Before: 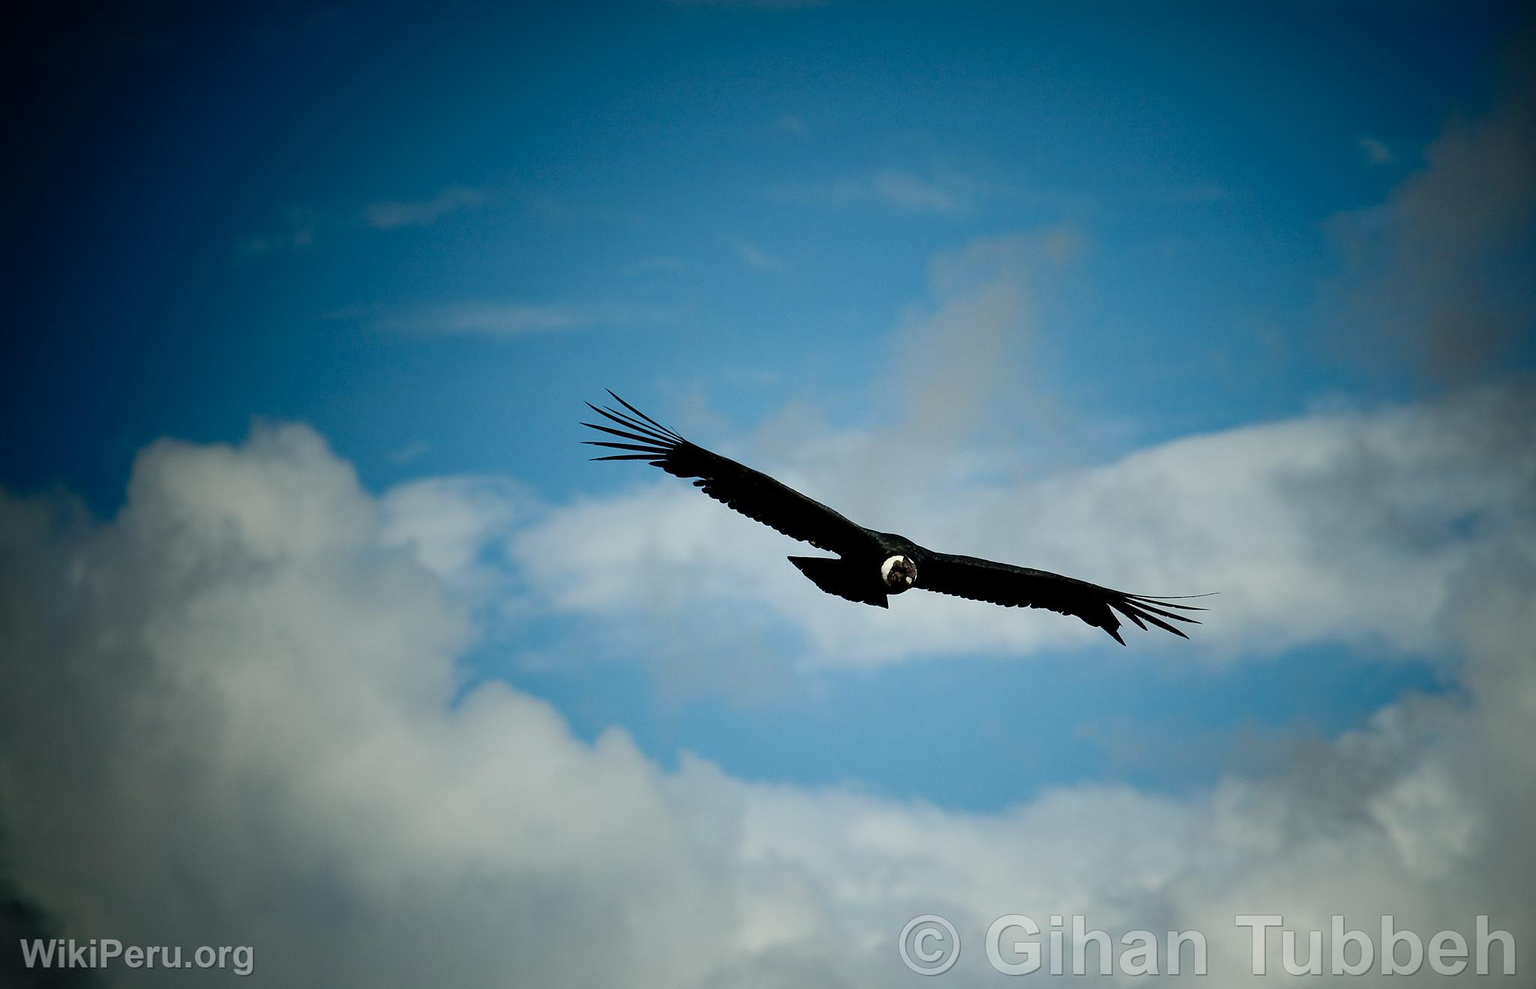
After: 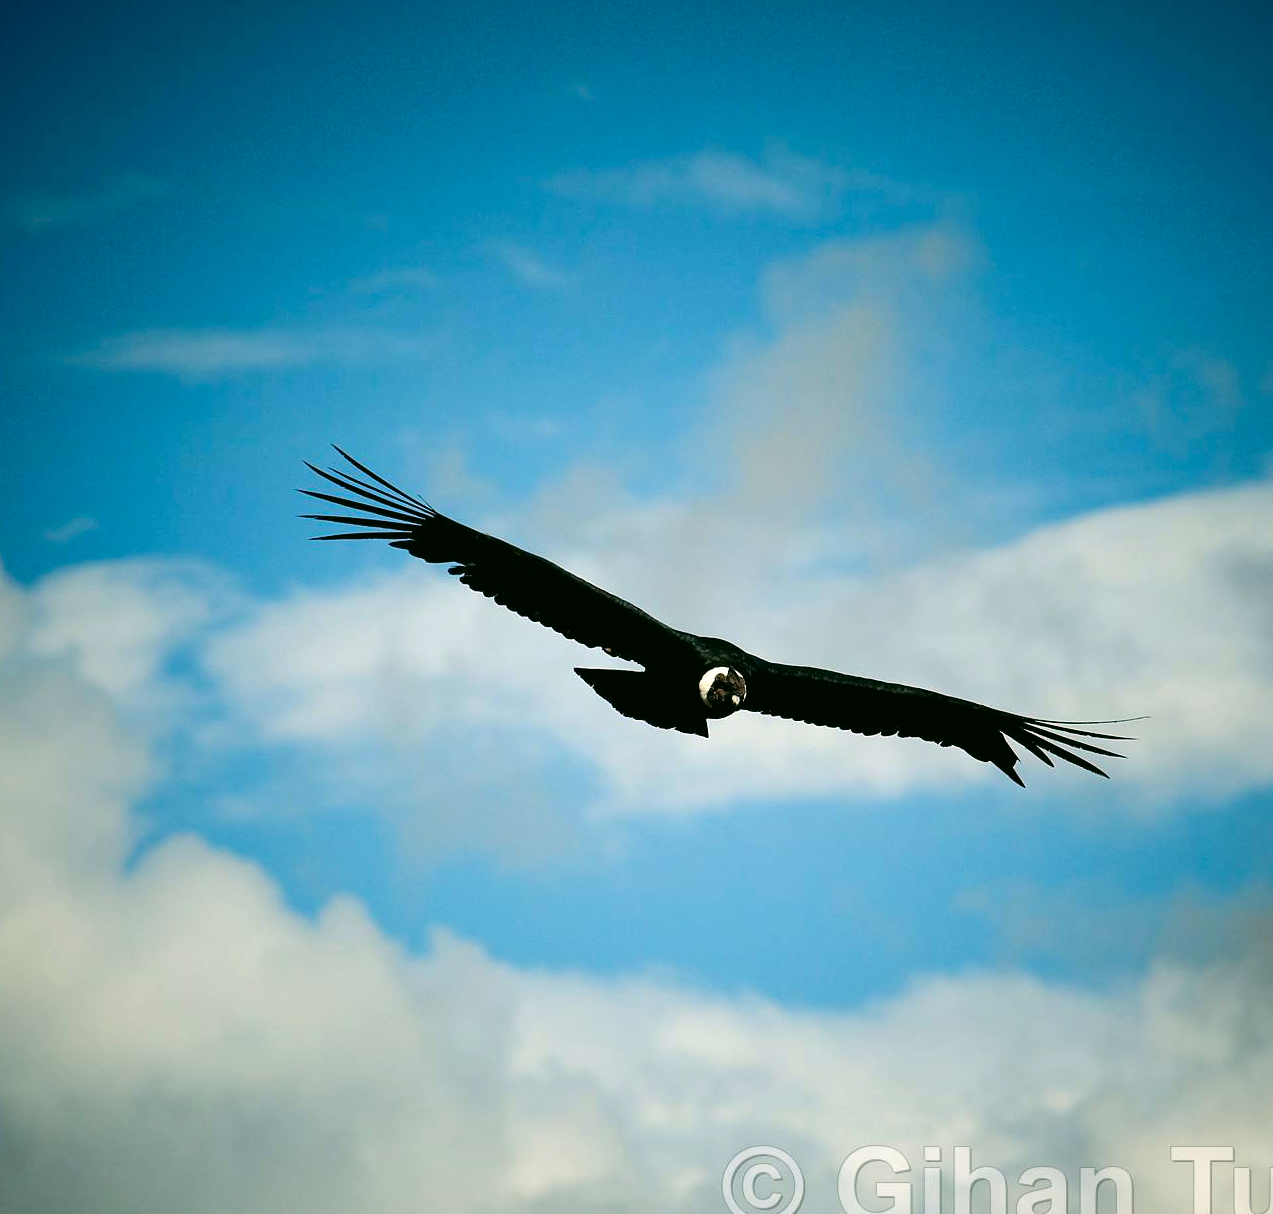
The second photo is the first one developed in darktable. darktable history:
crop and rotate: left 23.252%, top 5.621%, right 14.545%, bottom 2.275%
color correction: highlights a* 4.51, highlights b* 4.98, shadows a* -8.31, shadows b* 4.88
color balance rgb: highlights gain › luminance 17.702%, perceptual saturation grading › global saturation 19.663%, perceptual brilliance grading › highlights 7.307%, perceptual brilliance grading › mid-tones 16.835%, perceptual brilliance grading › shadows -5.367%, global vibrance 14.407%
